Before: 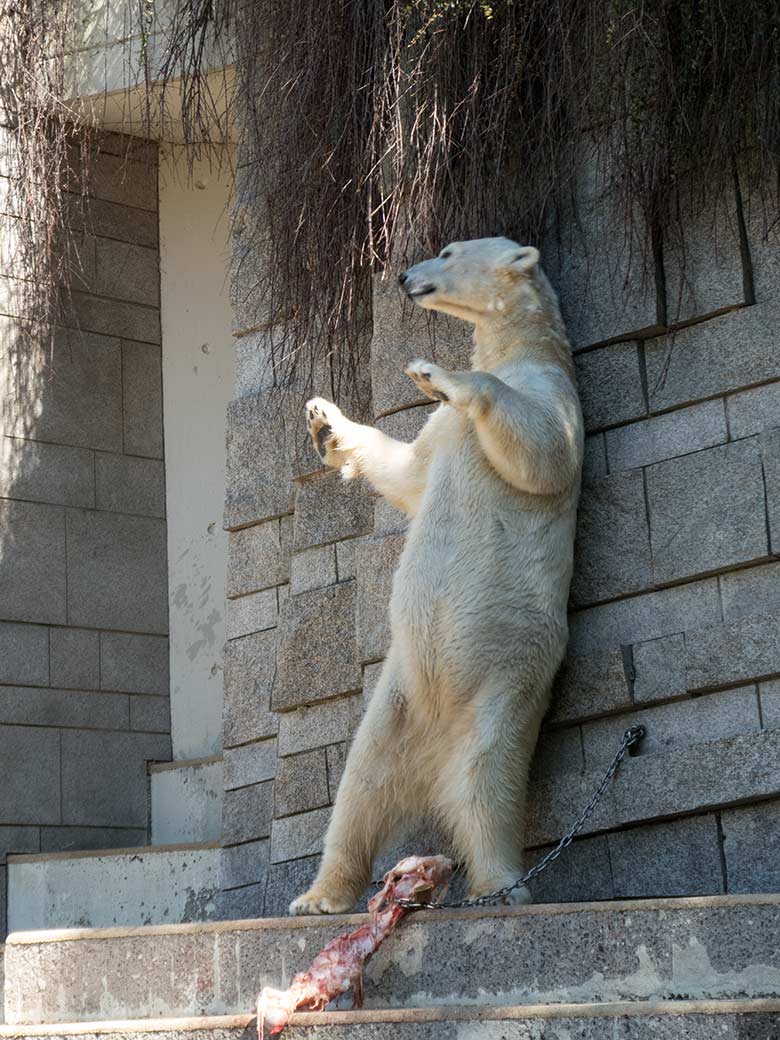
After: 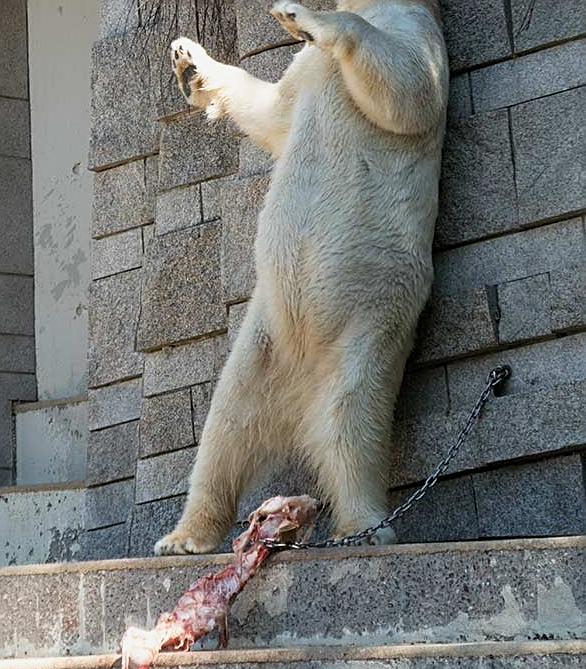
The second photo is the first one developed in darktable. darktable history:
sharpen: on, module defaults
filmic rgb: black relative exposure -16 EV, white relative exposure 2.89 EV, threshold 5.96 EV, hardness 9.98, enable highlight reconstruction true
crop and rotate: left 17.371%, top 34.657%, right 7.455%, bottom 0.959%
